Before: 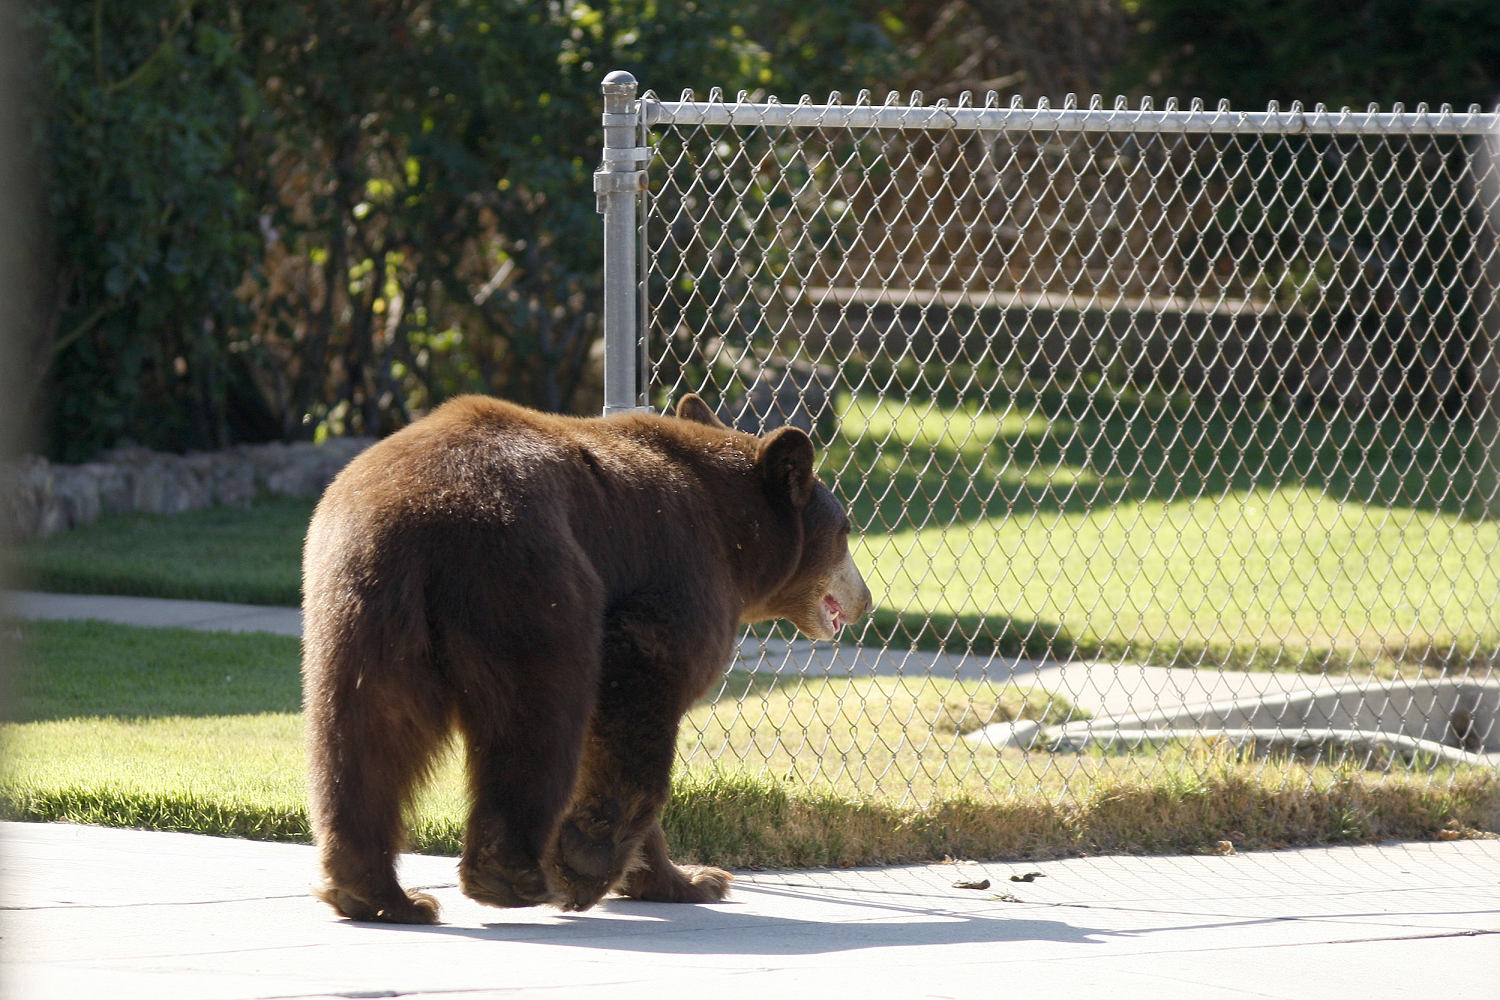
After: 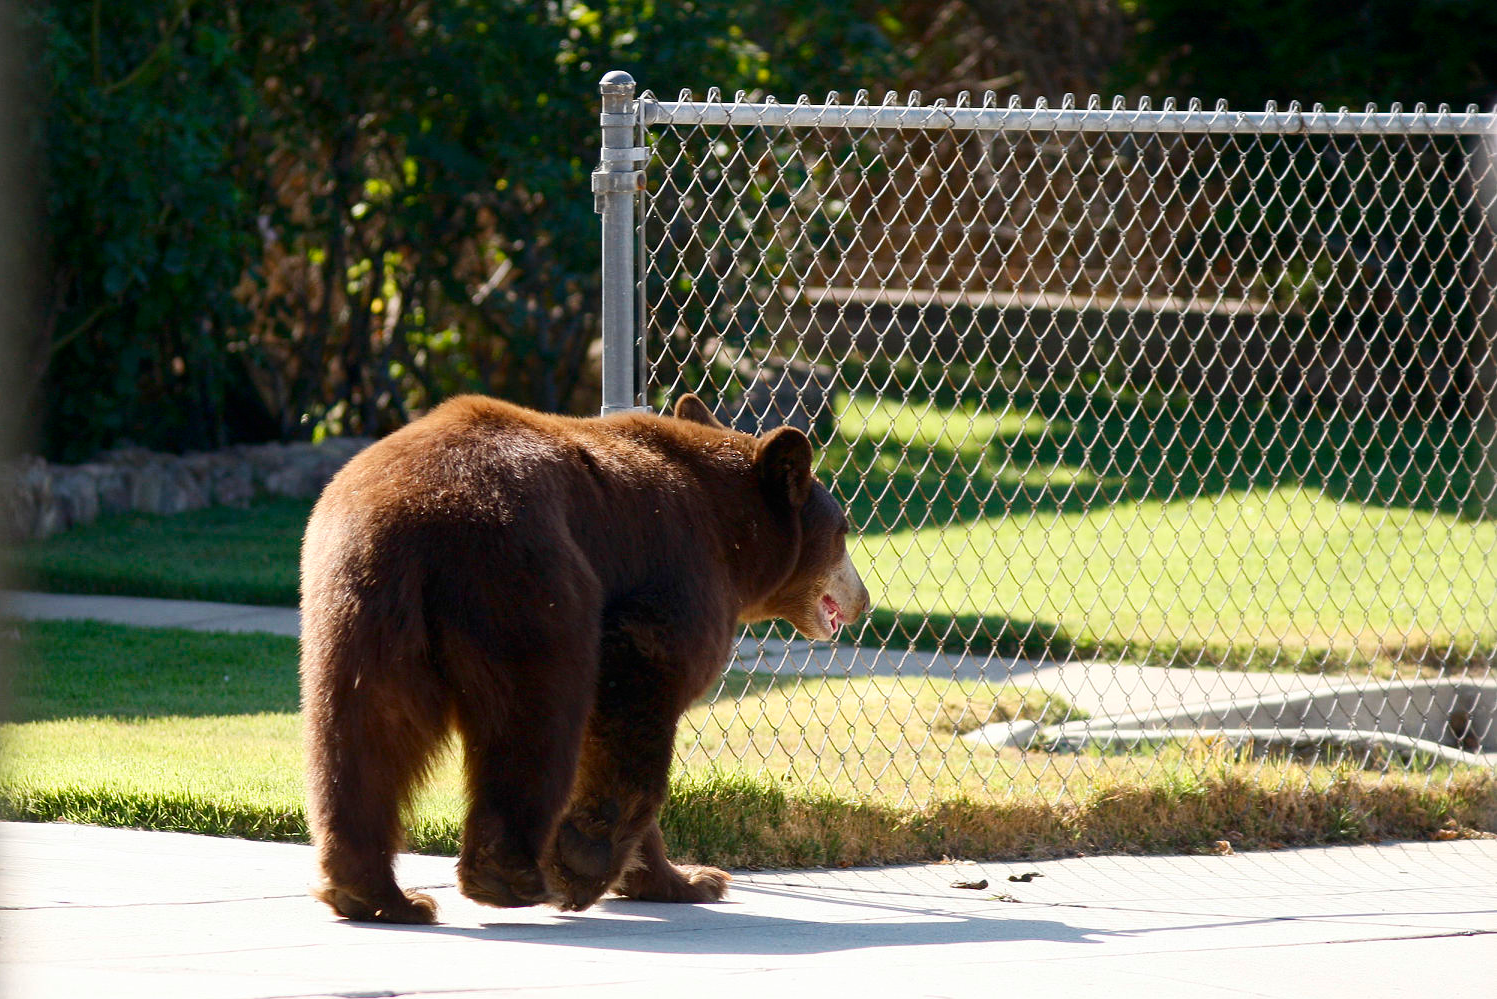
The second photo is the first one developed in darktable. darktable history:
contrast brightness saturation: contrast 0.134, brightness -0.048, saturation 0.161
crop and rotate: left 0.15%, bottom 0.002%
